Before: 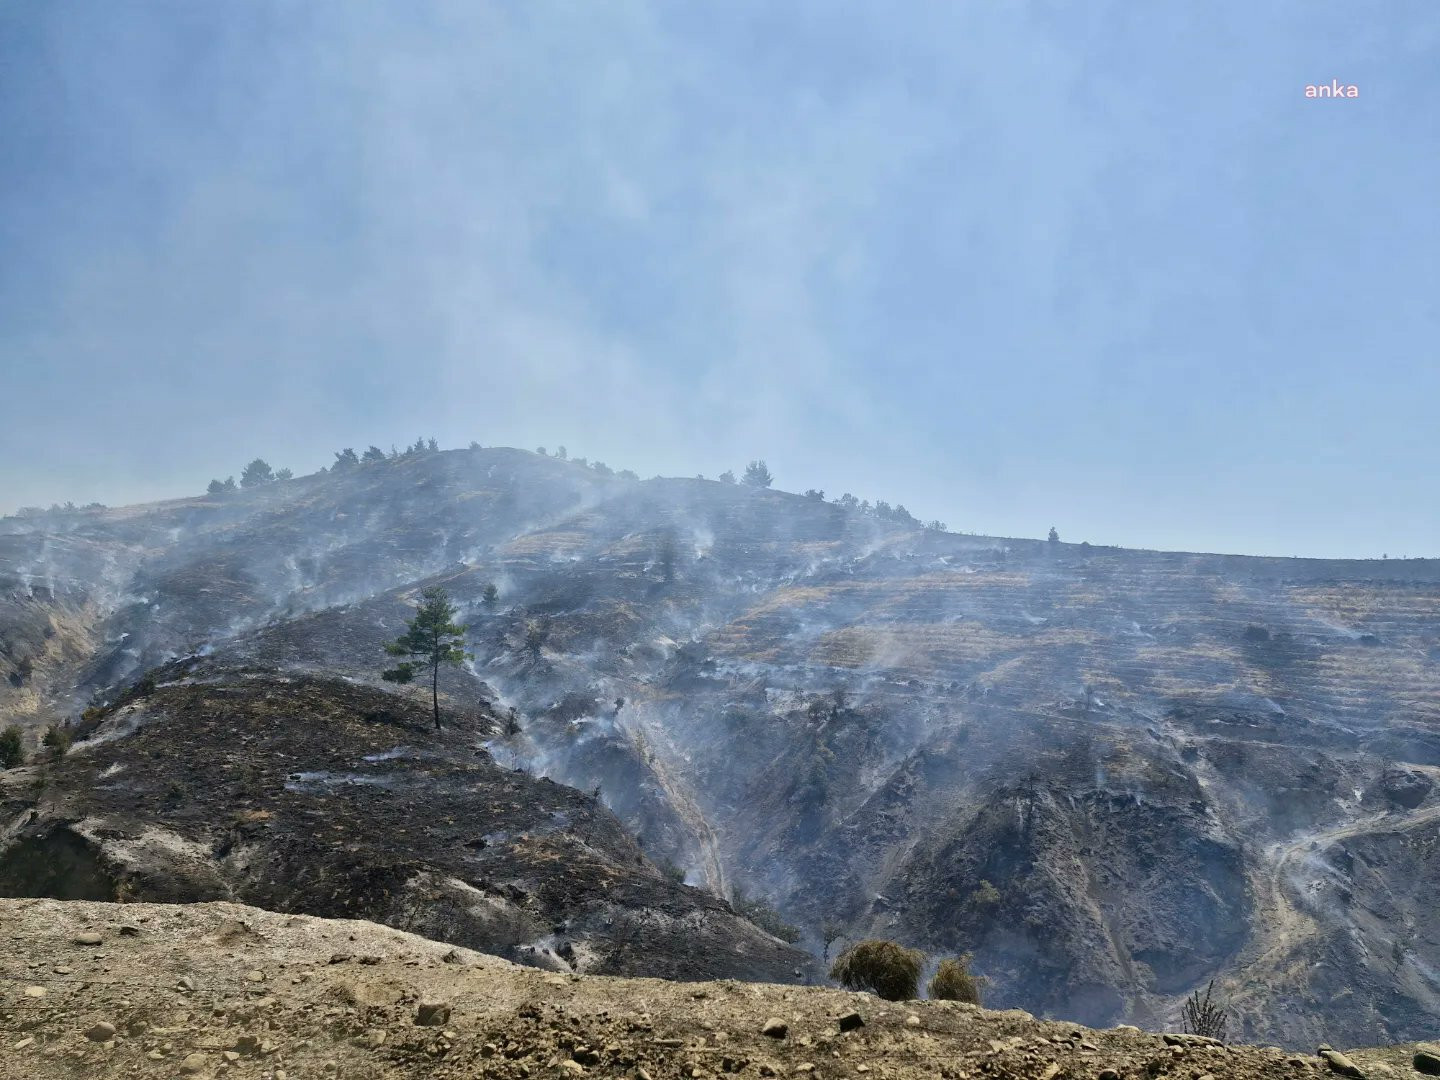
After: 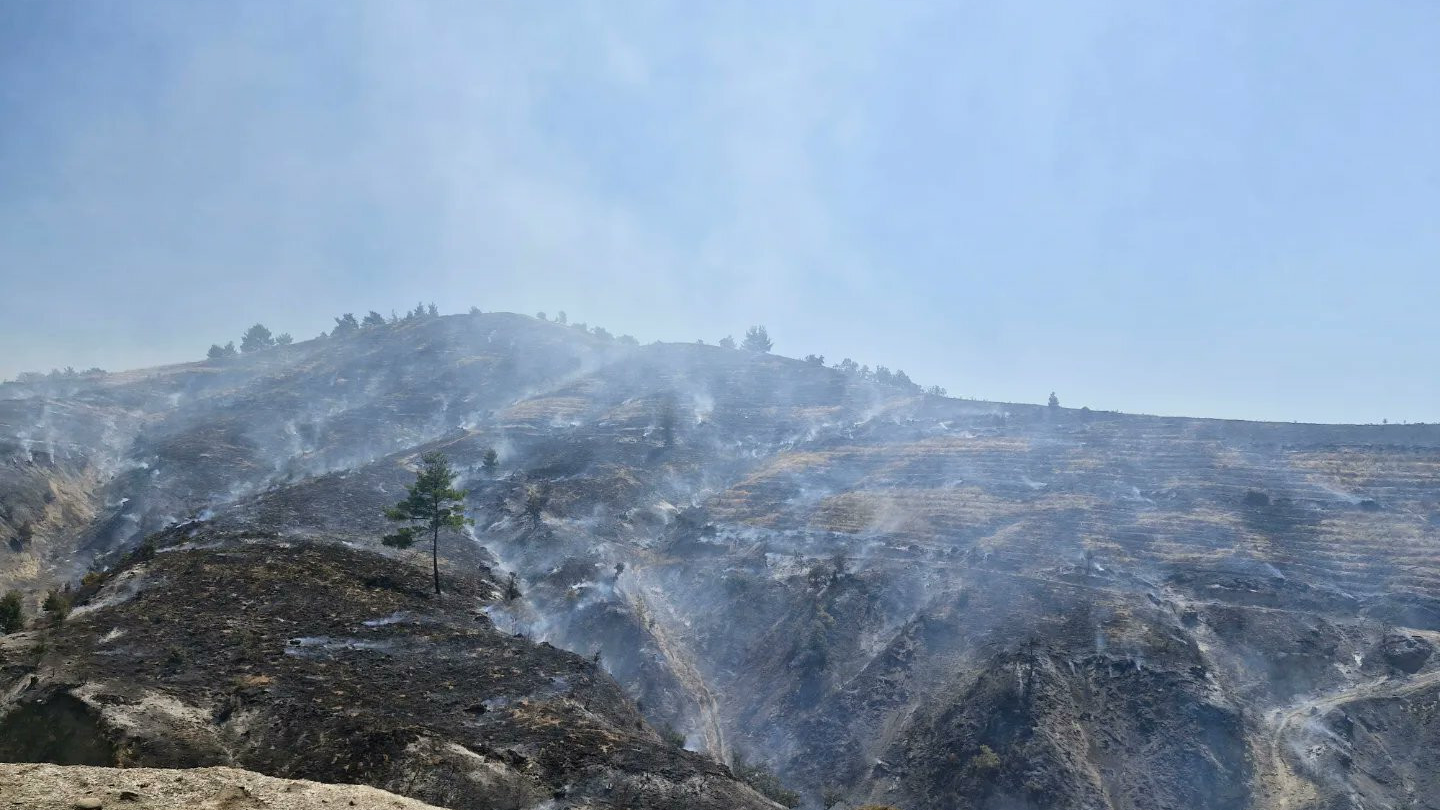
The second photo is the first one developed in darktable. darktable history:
crop and rotate: top 12.5%, bottom 12.5%
shadows and highlights: shadows -24.28, highlights 49.77, soften with gaussian
